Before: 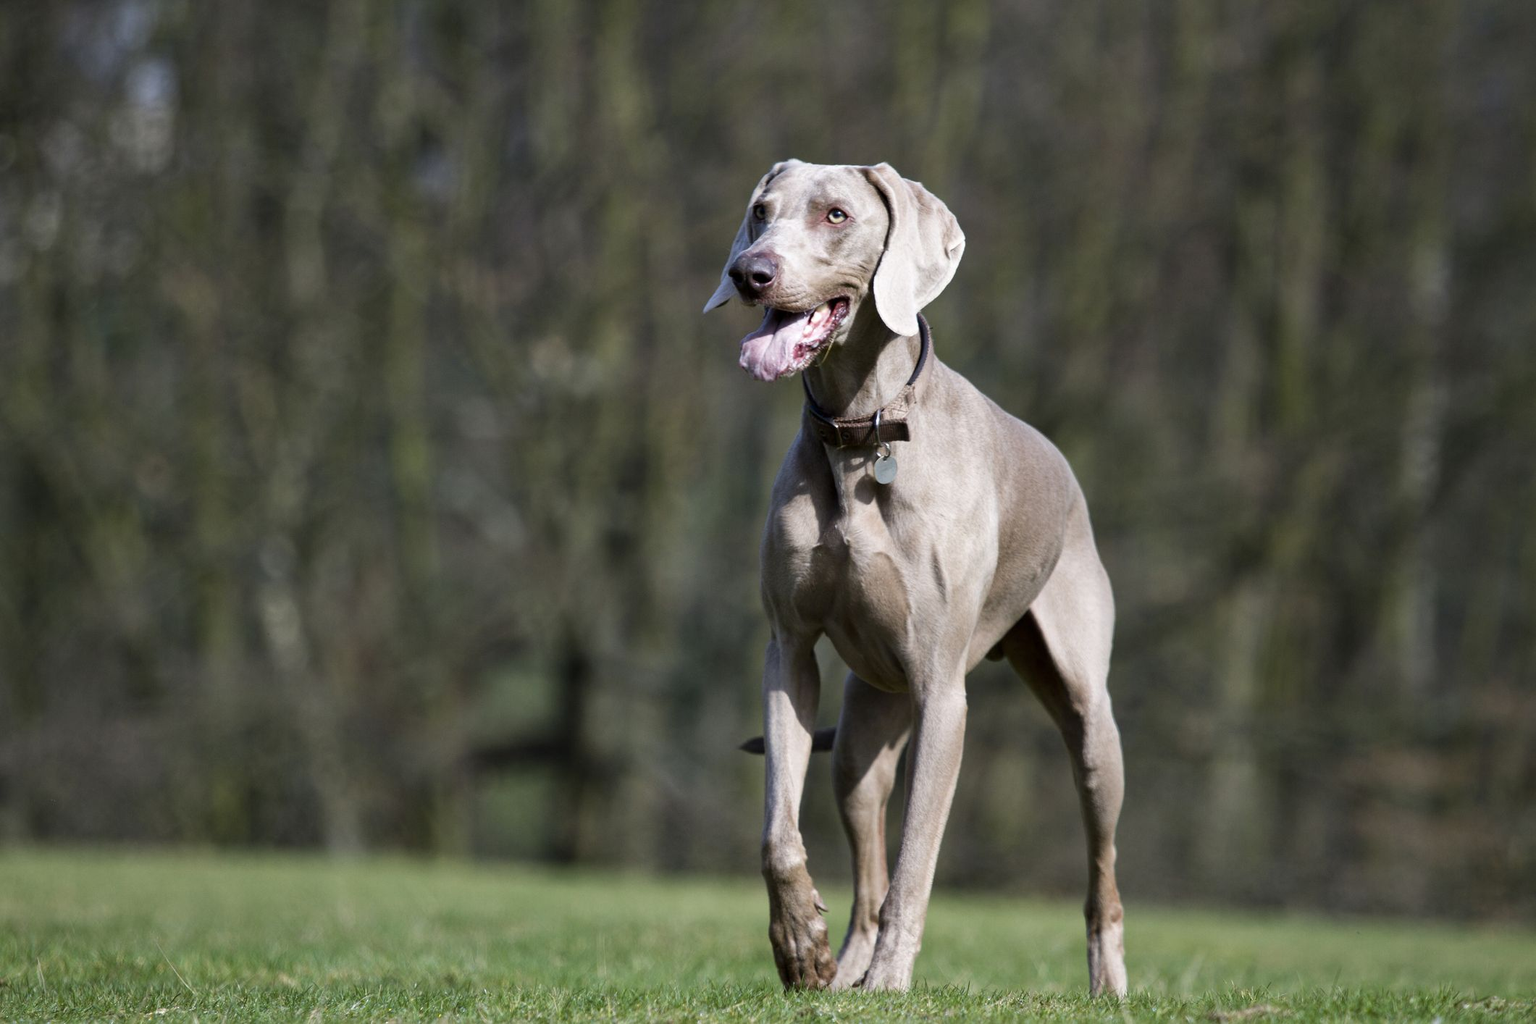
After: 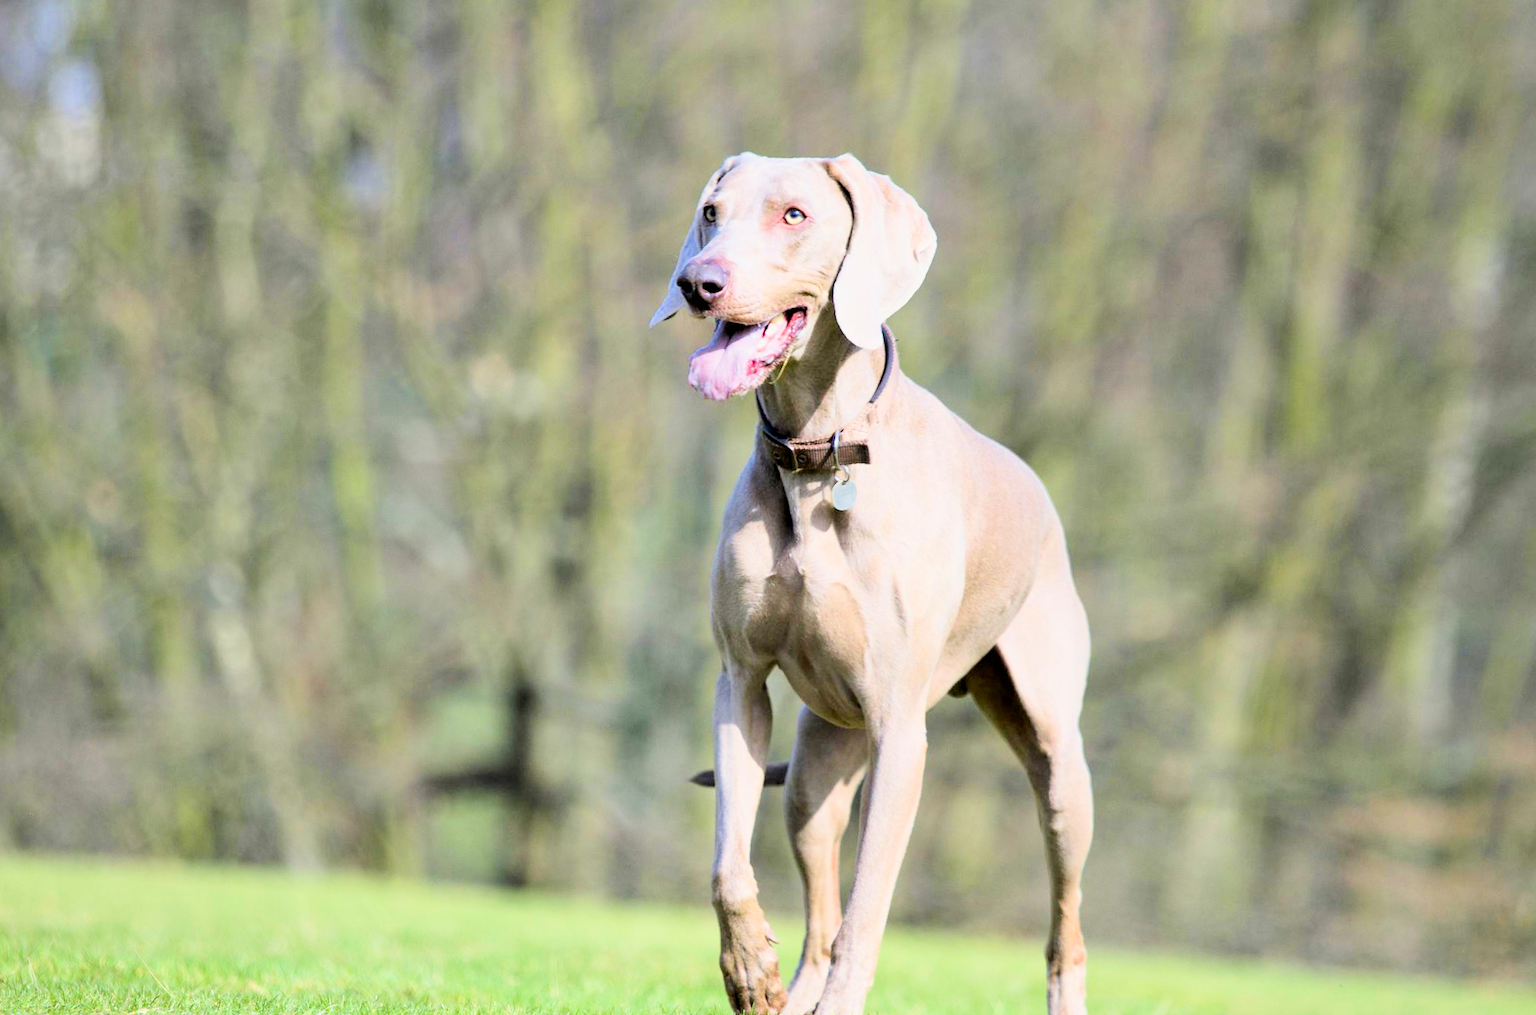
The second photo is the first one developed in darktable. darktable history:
color zones: curves: ch0 [(0, 0.613) (0.01, 0.613) (0.245, 0.448) (0.498, 0.529) (0.642, 0.665) (0.879, 0.777) (0.99, 0.613)]; ch1 [(0, 0) (0.143, 0) (0.286, 0) (0.429, 0) (0.571, 0) (0.714, 0) (0.857, 0)], mix -121.96%
white balance: emerald 1
rotate and perspective: rotation 0.062°, lens shift (vertical) 0.115, lens shift (horizontal) -0.133, crop left 0.047, crop right 0.94, crop top 0.061, crop bottom 0.94
filmic rgb: black relative exposure -6.15 EV, white relative exposure 6.96 EV, hardness 2.23, color science v6 (2022)
exposure: black level correction 0.001, exposure 2.607 EV, compensate exposure bias true, compensate highlight preservation false
